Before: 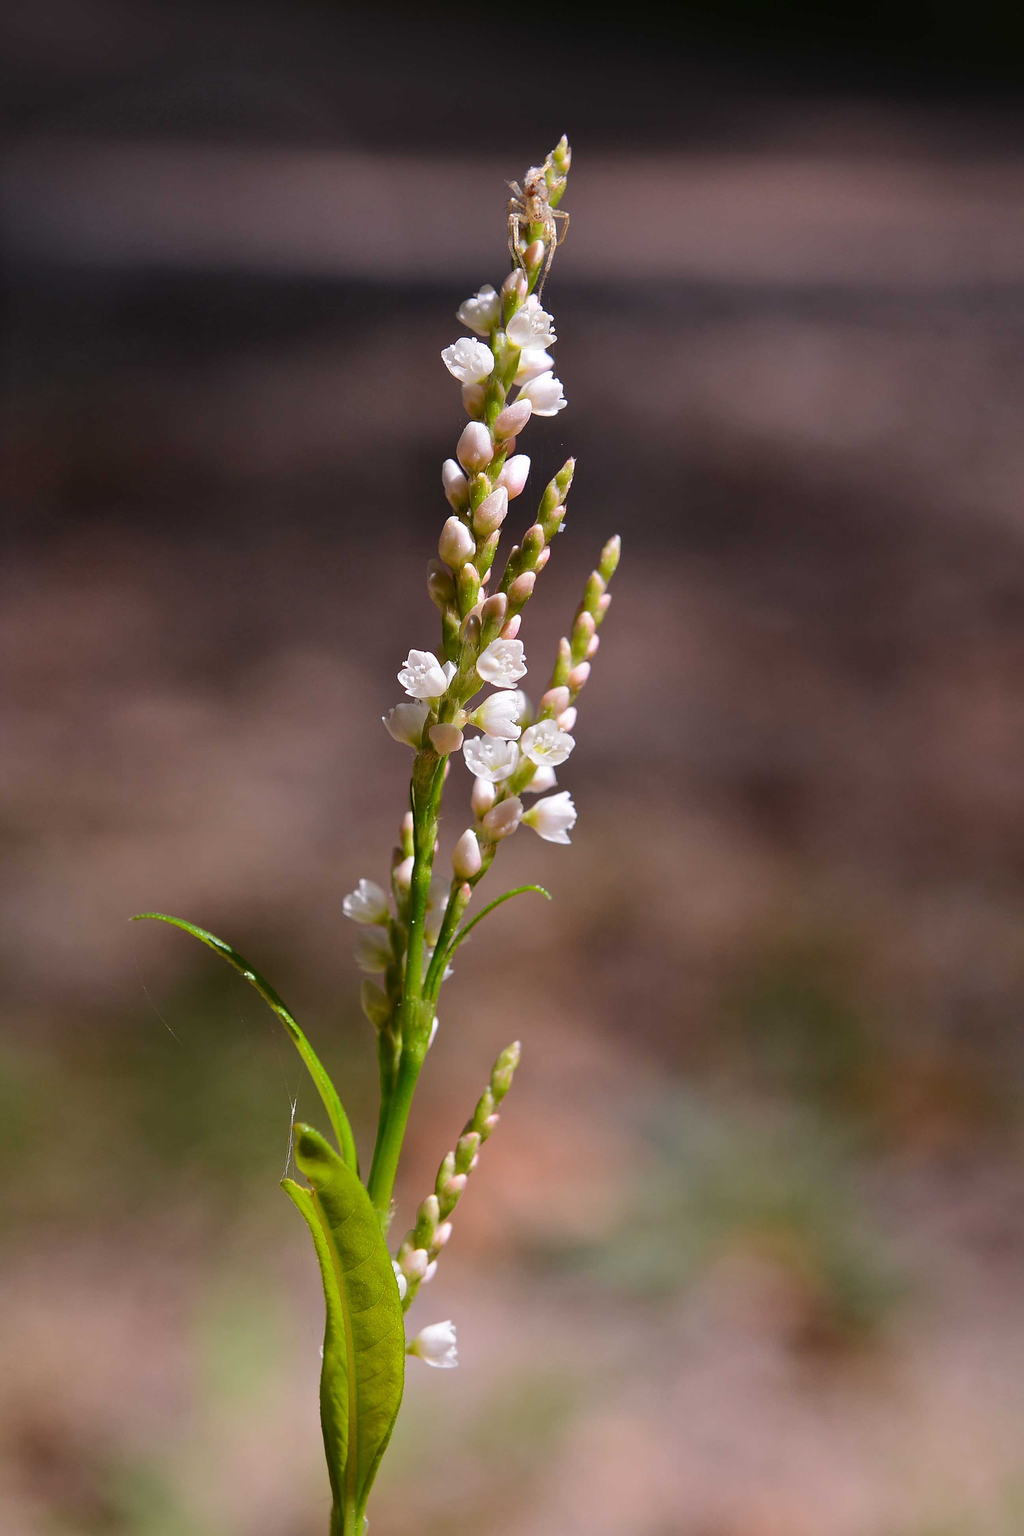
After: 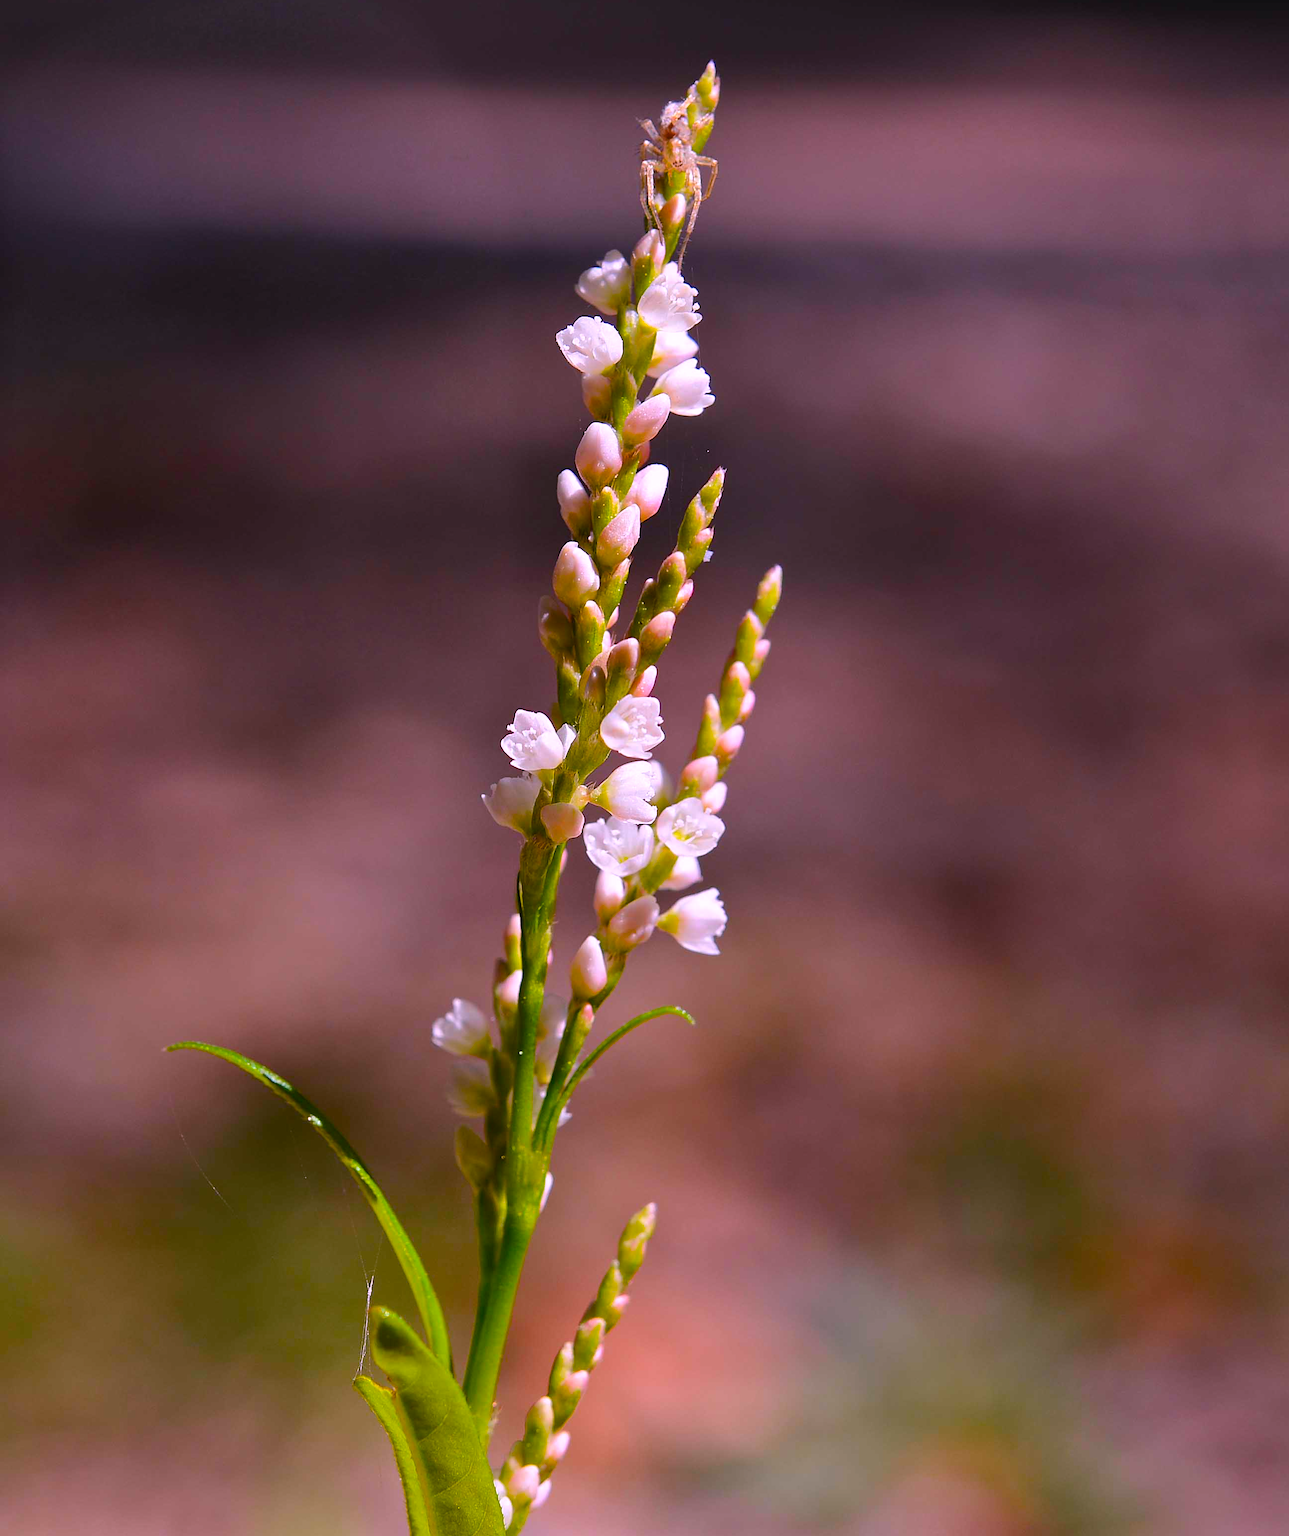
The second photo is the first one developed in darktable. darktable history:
color balance rgb: linear chroma grading › global chroma 15%, perceptual saturation grading › global saturation 30%
crop and rotate: top 5.667%, bottom 14.937%
white balance: red 1.066, blue 1.119
